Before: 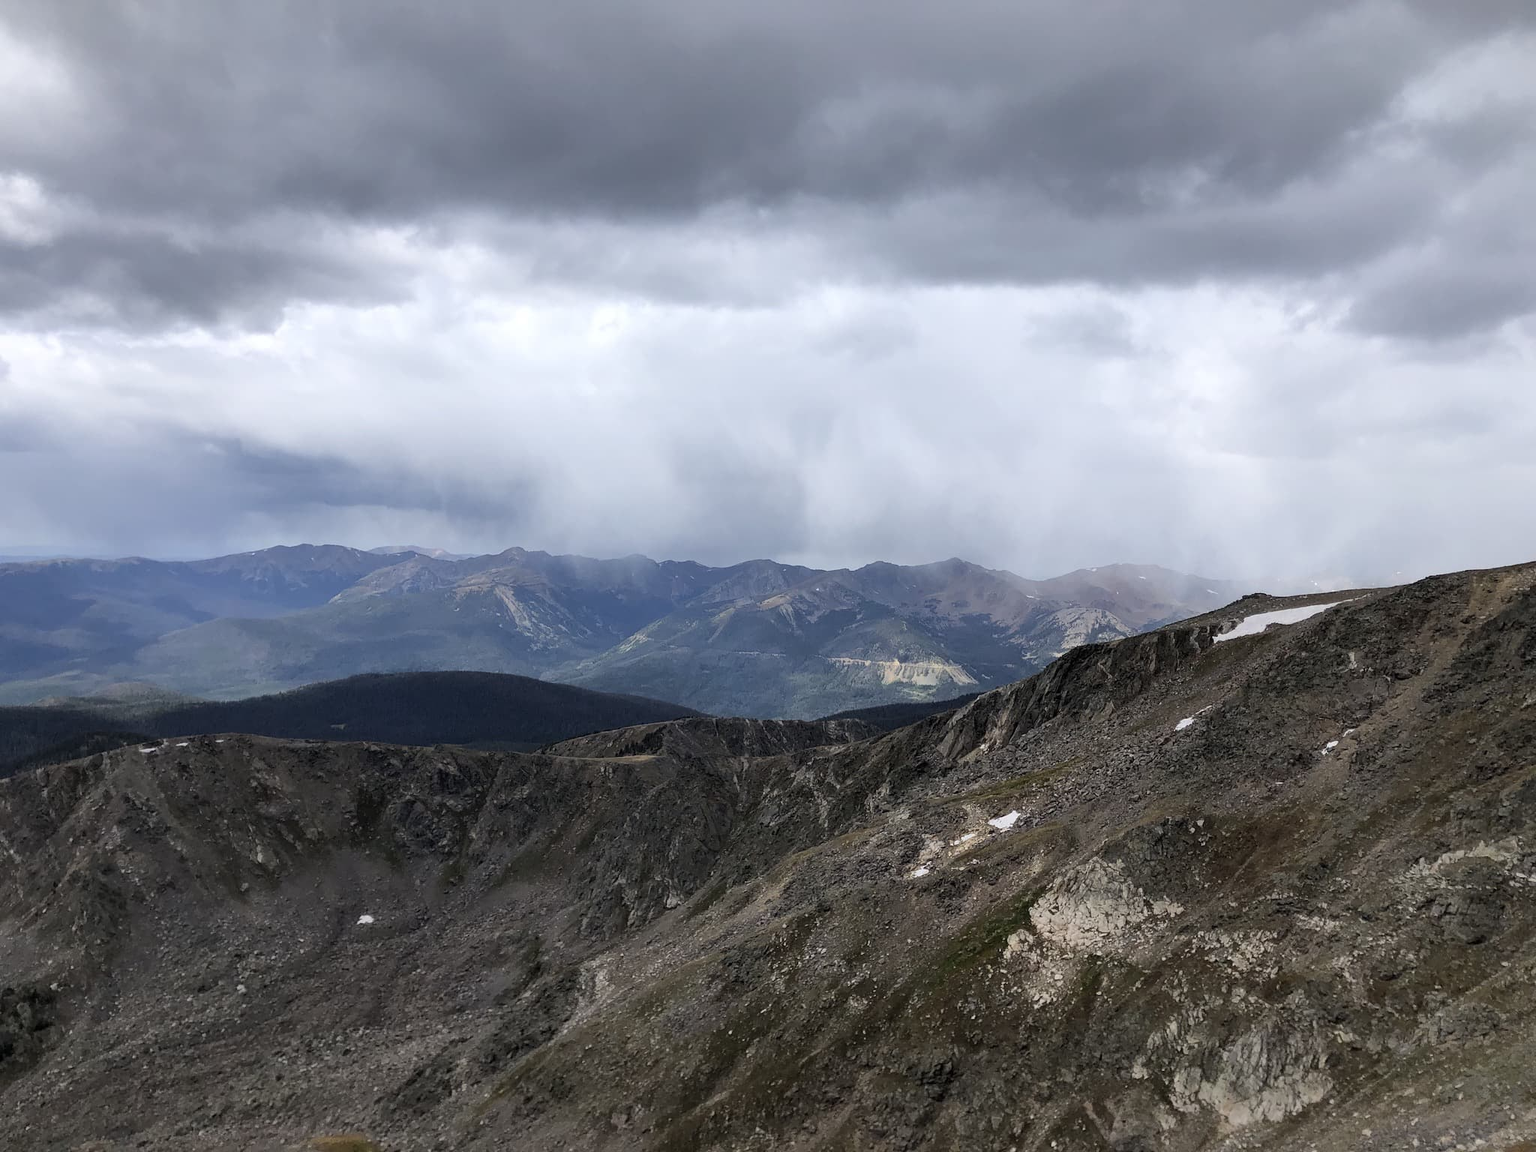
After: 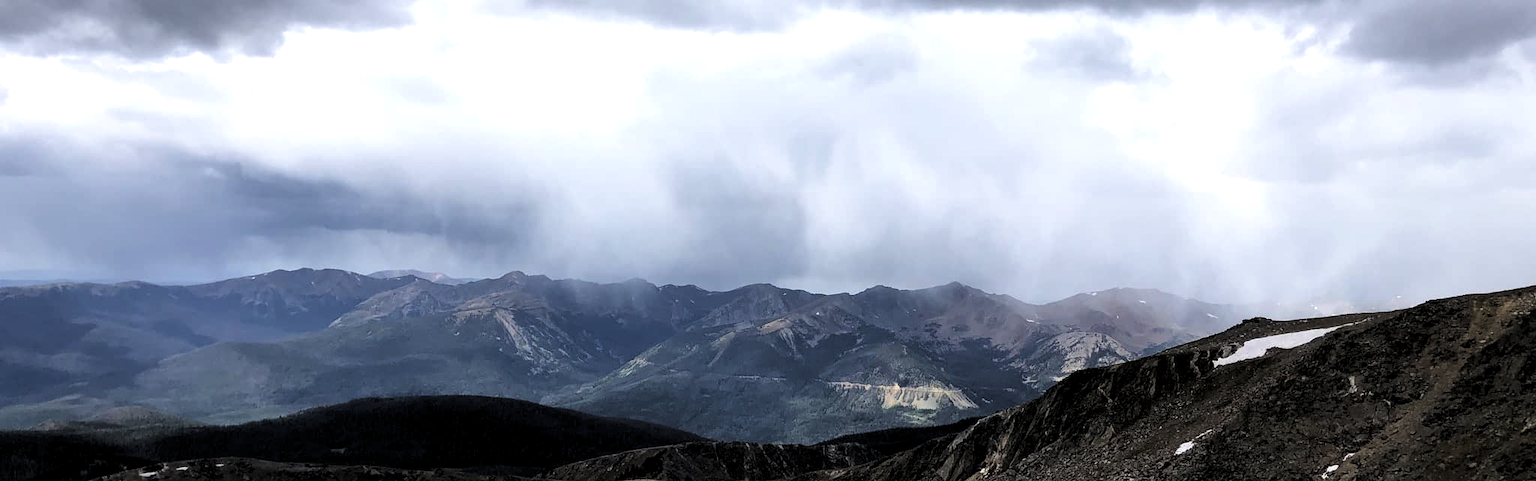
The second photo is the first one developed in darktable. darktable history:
tone equalizer: -8 EV -0.382 EV, -7 EV -0.406 EV, -6 EV -0.305 EV, -5 EV -0.184 EV, -3 EV 0.219 EV, -2 EV 0.31 EV, -1 EV 0.382 EV, +0 EV 0.415 EV, edges refinement/feathering 500, mask exposure compensation -1.57 EV, preserve details no
levels: levels [0.116, 0.574, 1]
crop and rotate: top 23.988%, bottom 34.171%
velvia: on, module defaults
